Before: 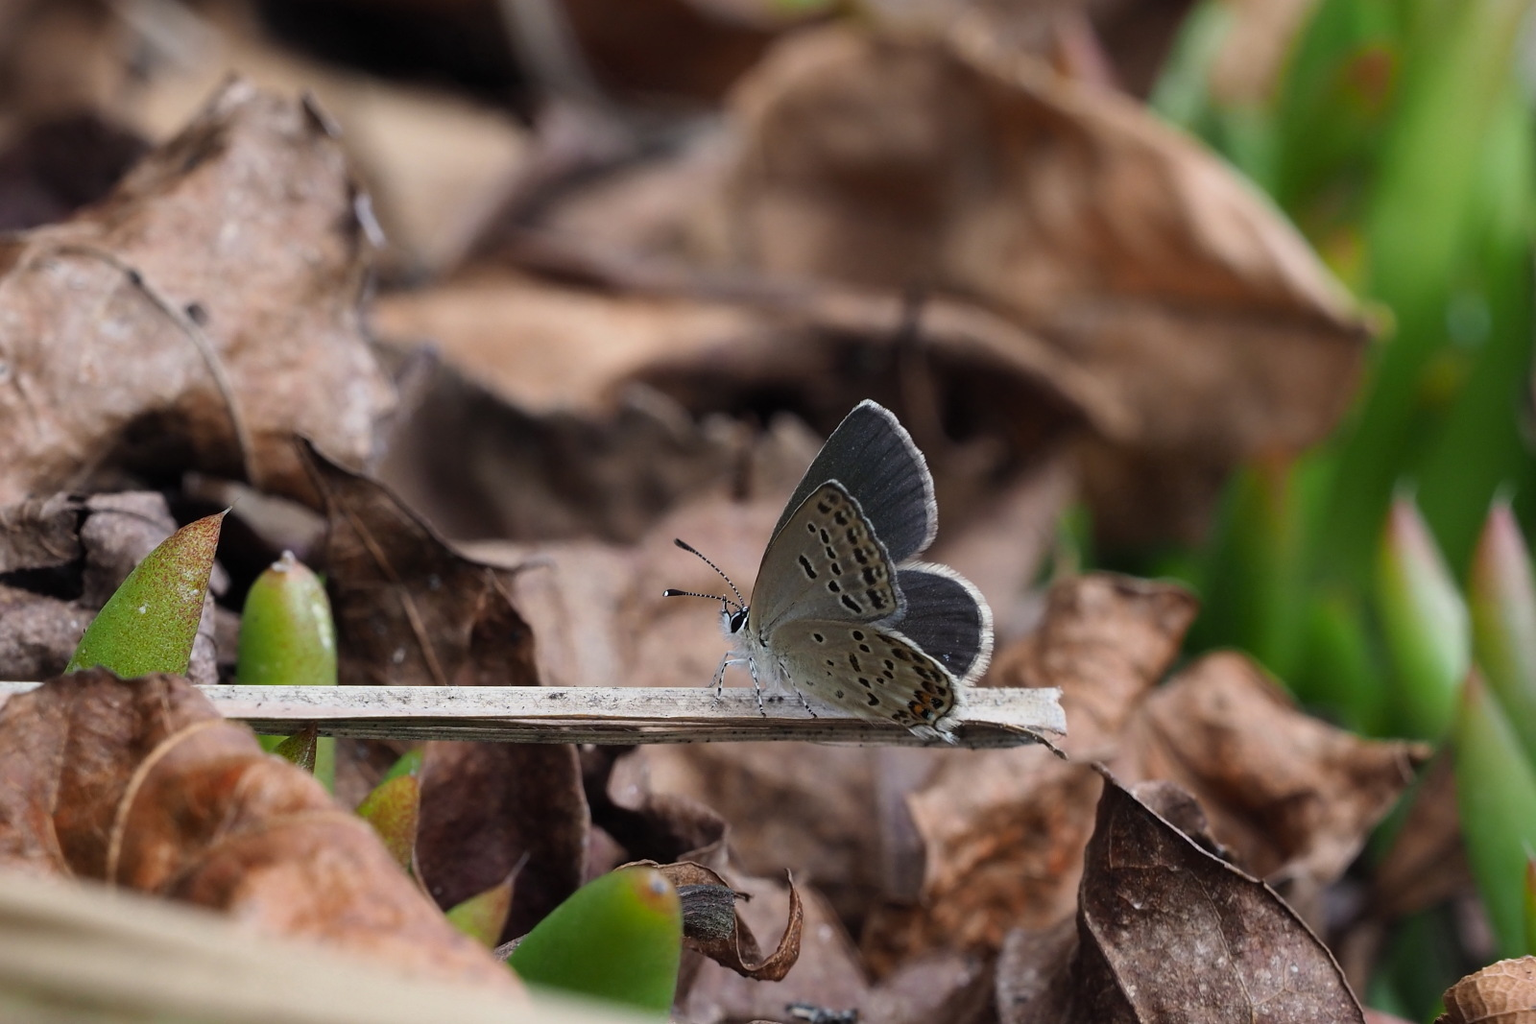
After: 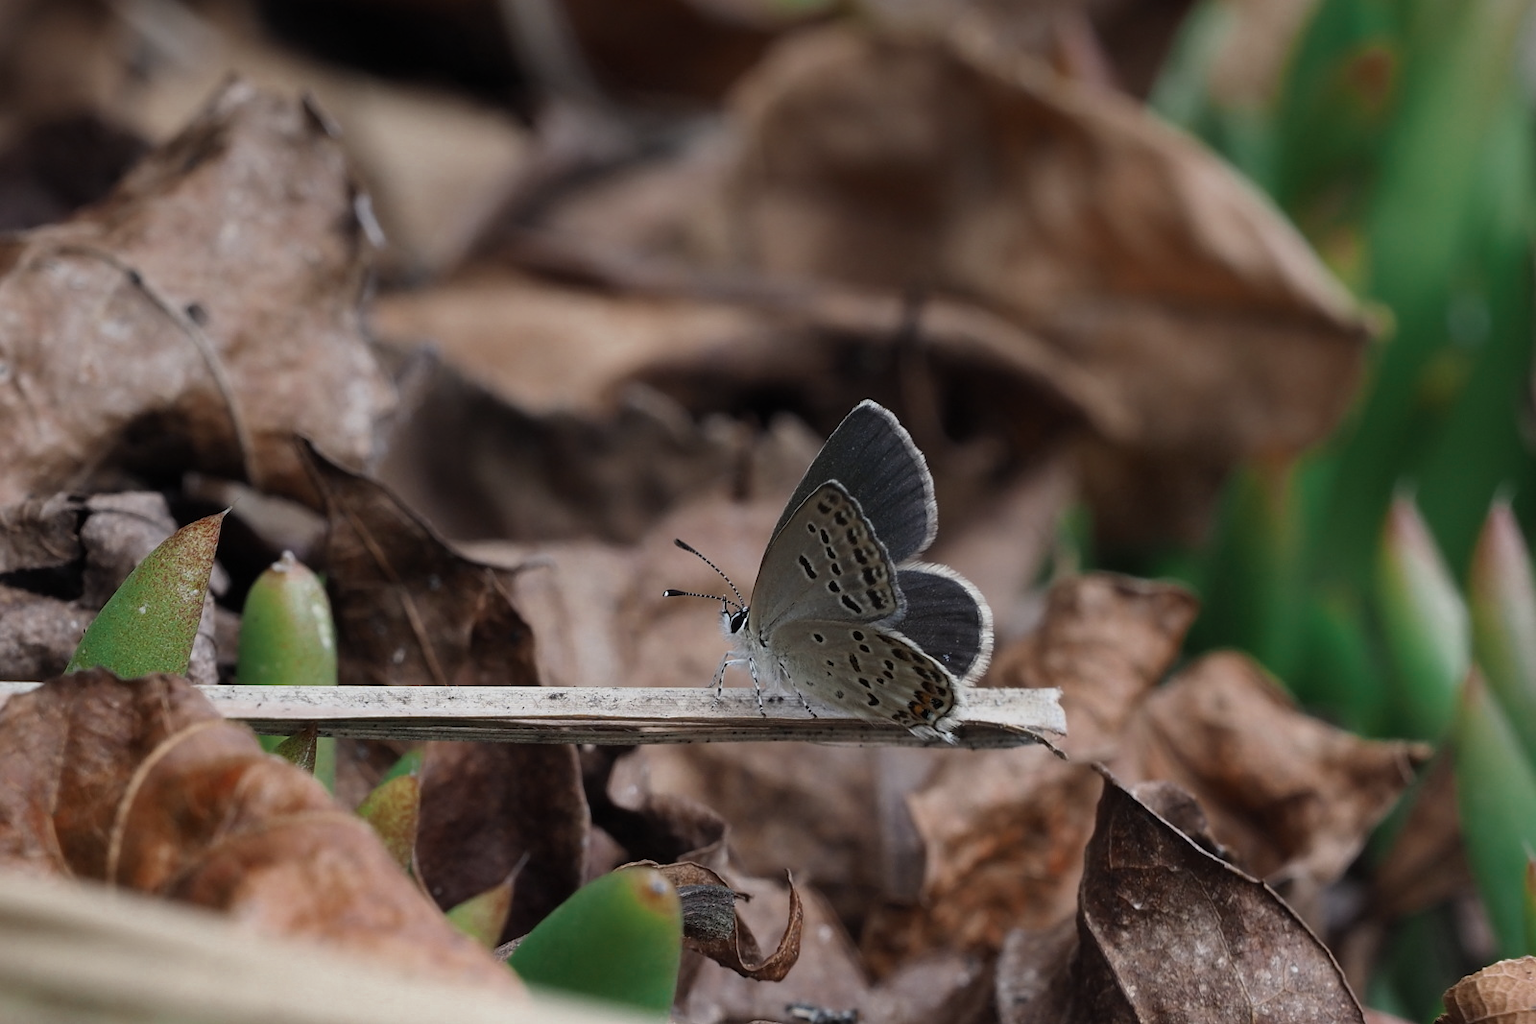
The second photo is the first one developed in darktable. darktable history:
color zones: curves: ch0 [(0, 0.5) (0.125, 0.4) (0.25, 0.5) (0.375, 0.4) (0.5, 0.4) (0.625, 0.6) (0.75, 0.6) (0.875, 0.5)]; ch1 [(0, 0.35) (0.125, 0.45) (0.25, 0.35) (0.375, 0.35) (0.5, 0.35) (0.625, 0.35) (0.75, 0.45) (0.875, 0.35)]; ch2 [(0, 0.6) (0.125, 0.5) (0.25, 0.5) (0.375, 0.6) (0.5, 0.6) (0.625, 0.5) (0.75, 0.5) (0.875, 0.5)]
graduated density: on, module defaults
